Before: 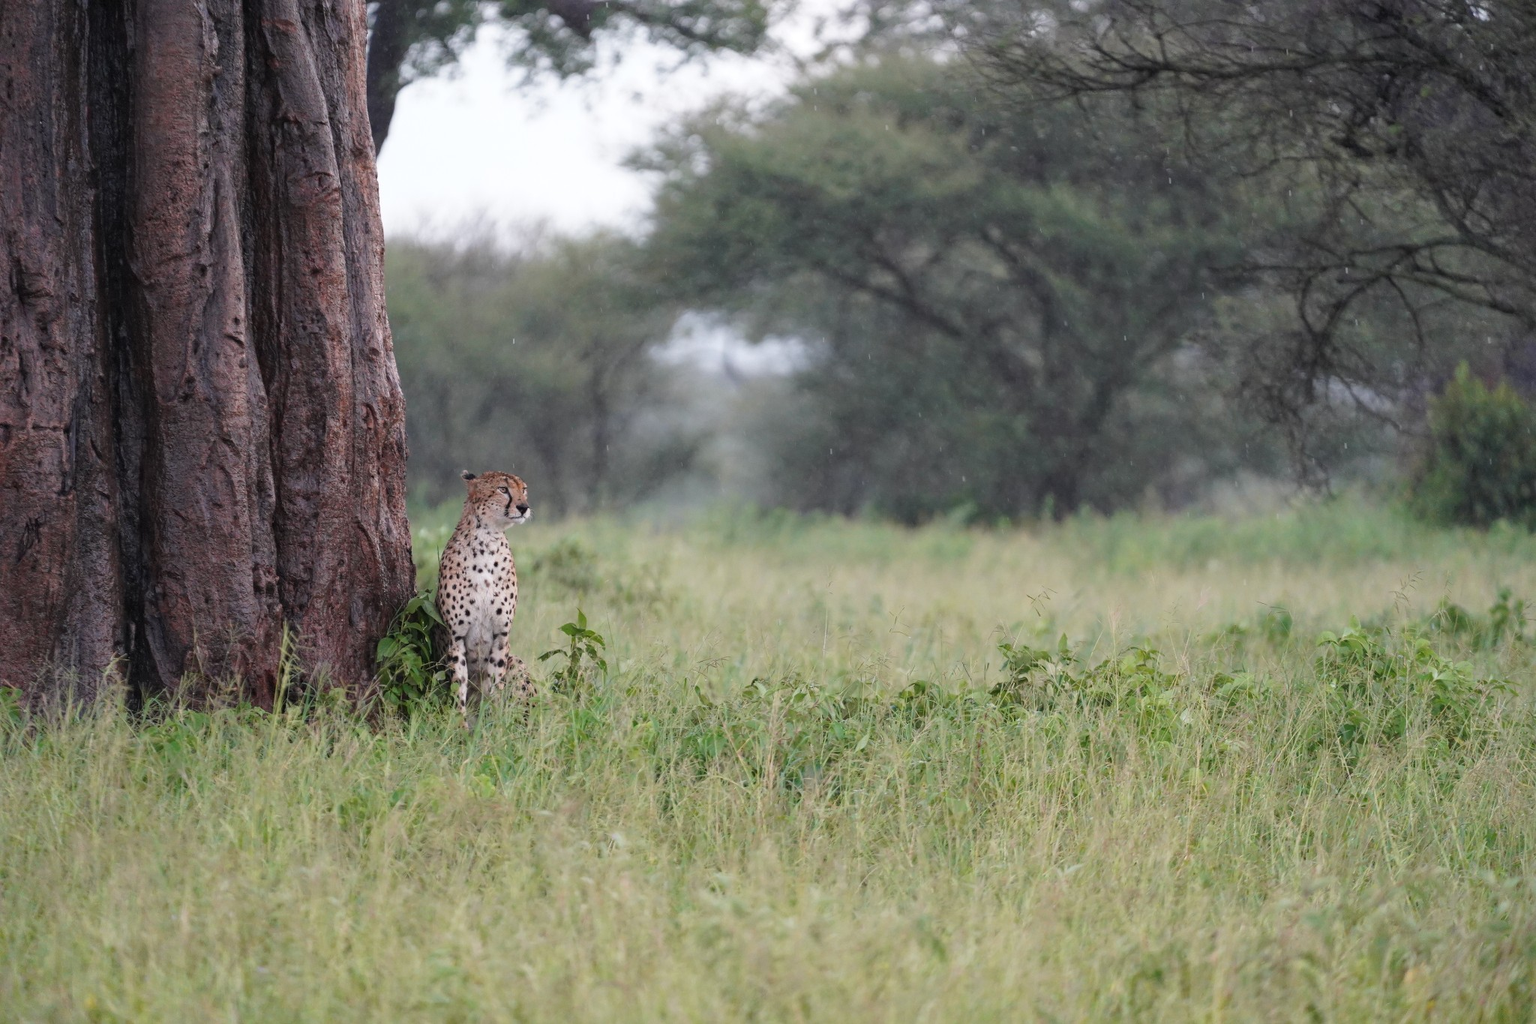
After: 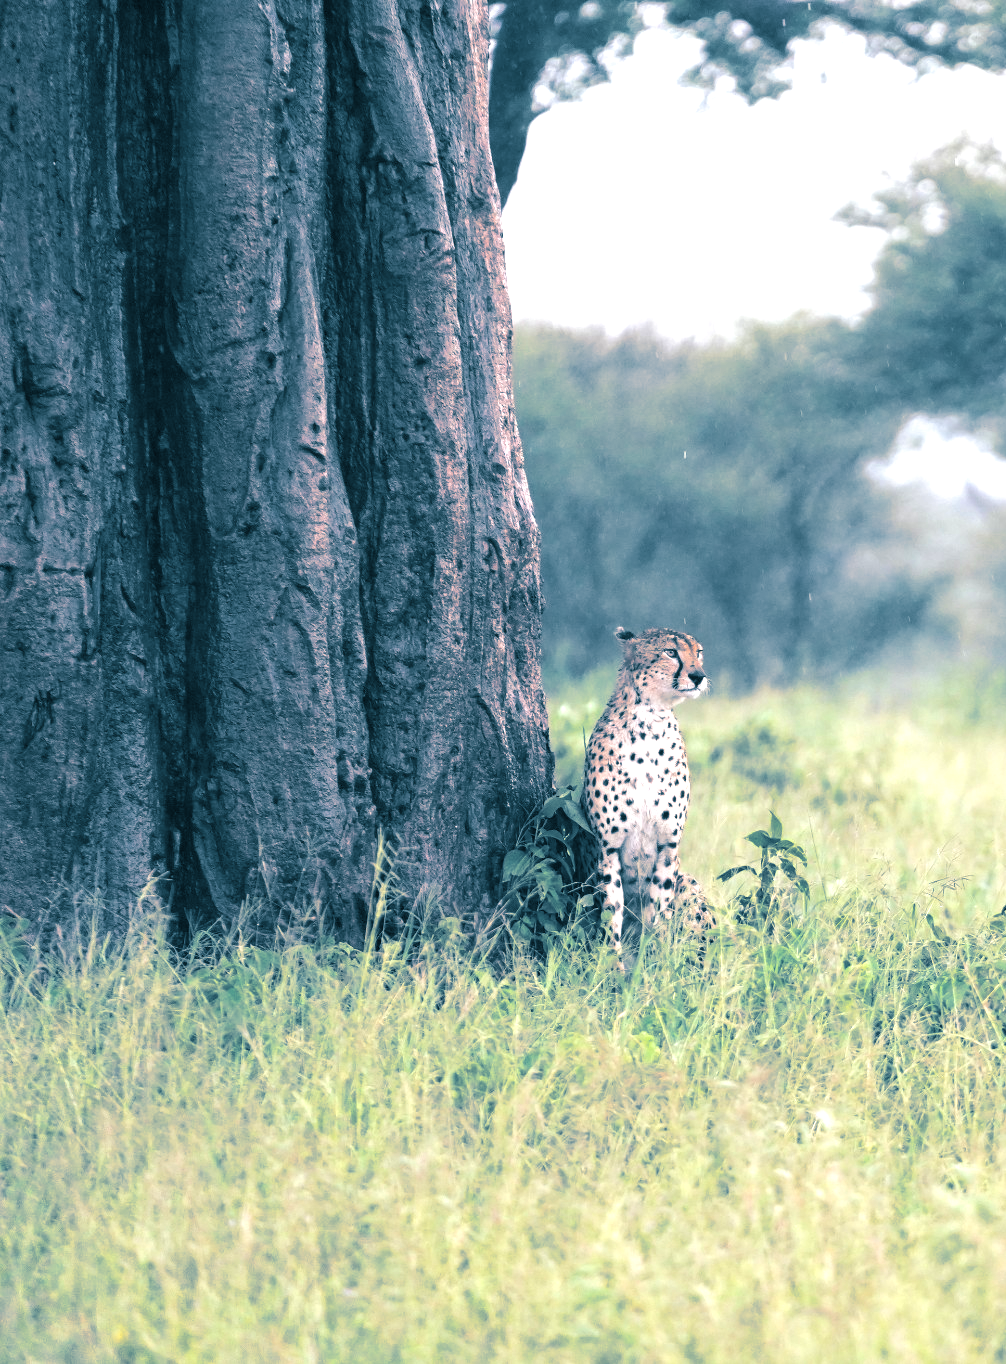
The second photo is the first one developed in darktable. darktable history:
crop and rotate: left 0%, top 0%, right 50.845%
exposure: black level correction 0, exposure 1.1 EV, compensate highlight preservation false
split-toning: shadows › hue 212.4°, balance -70
